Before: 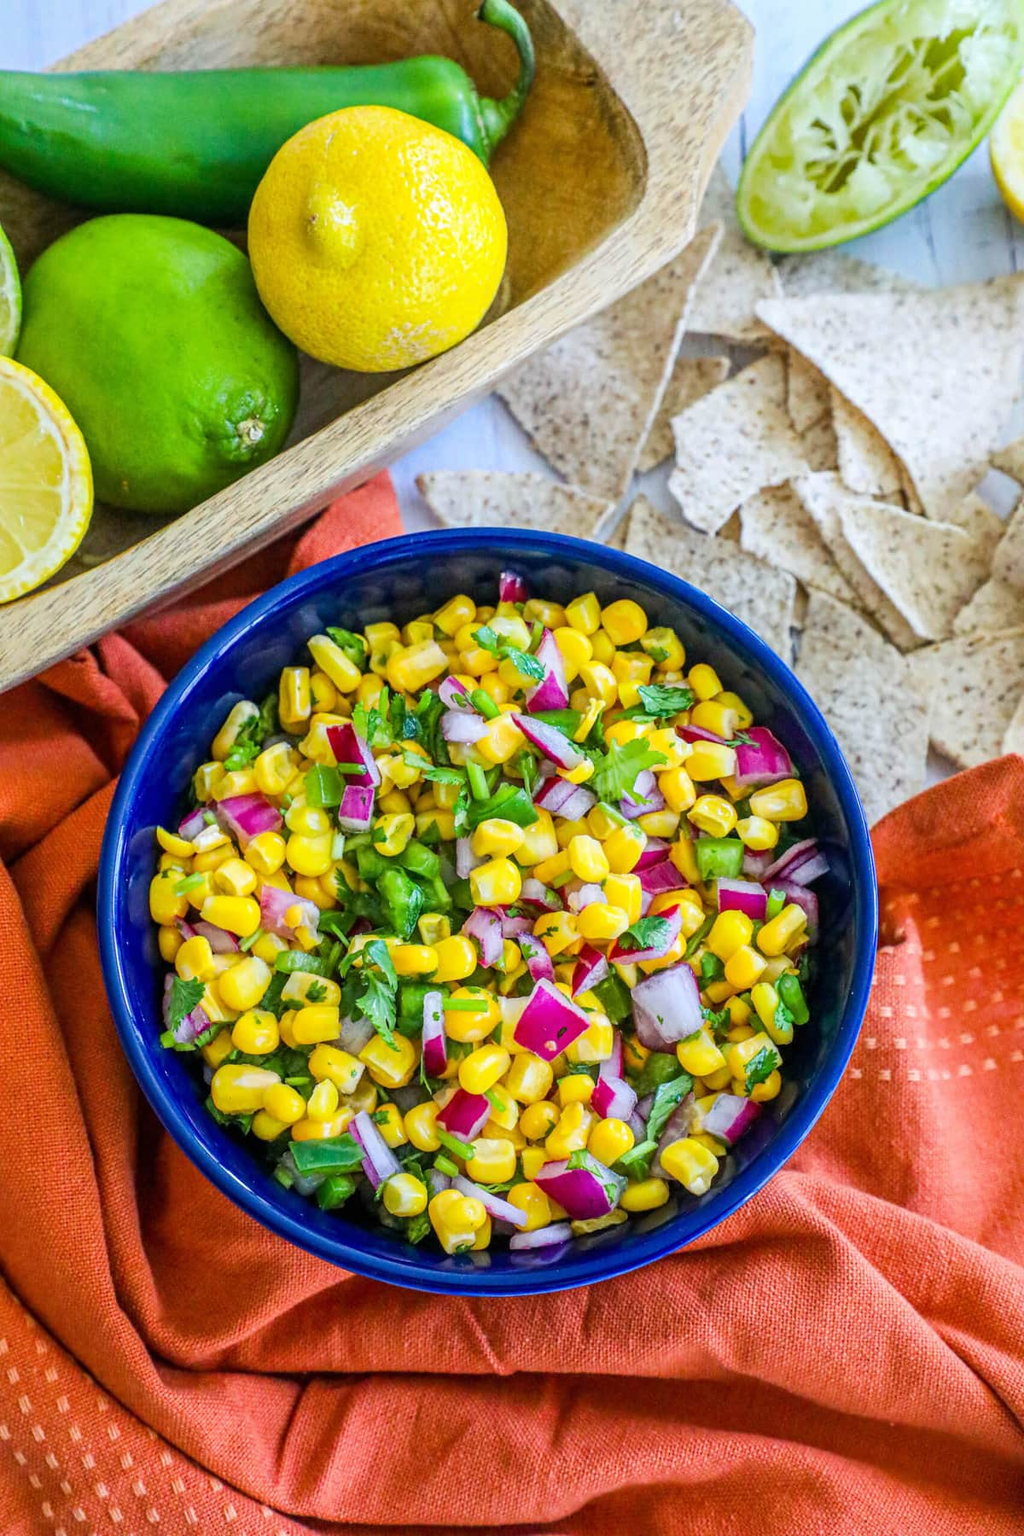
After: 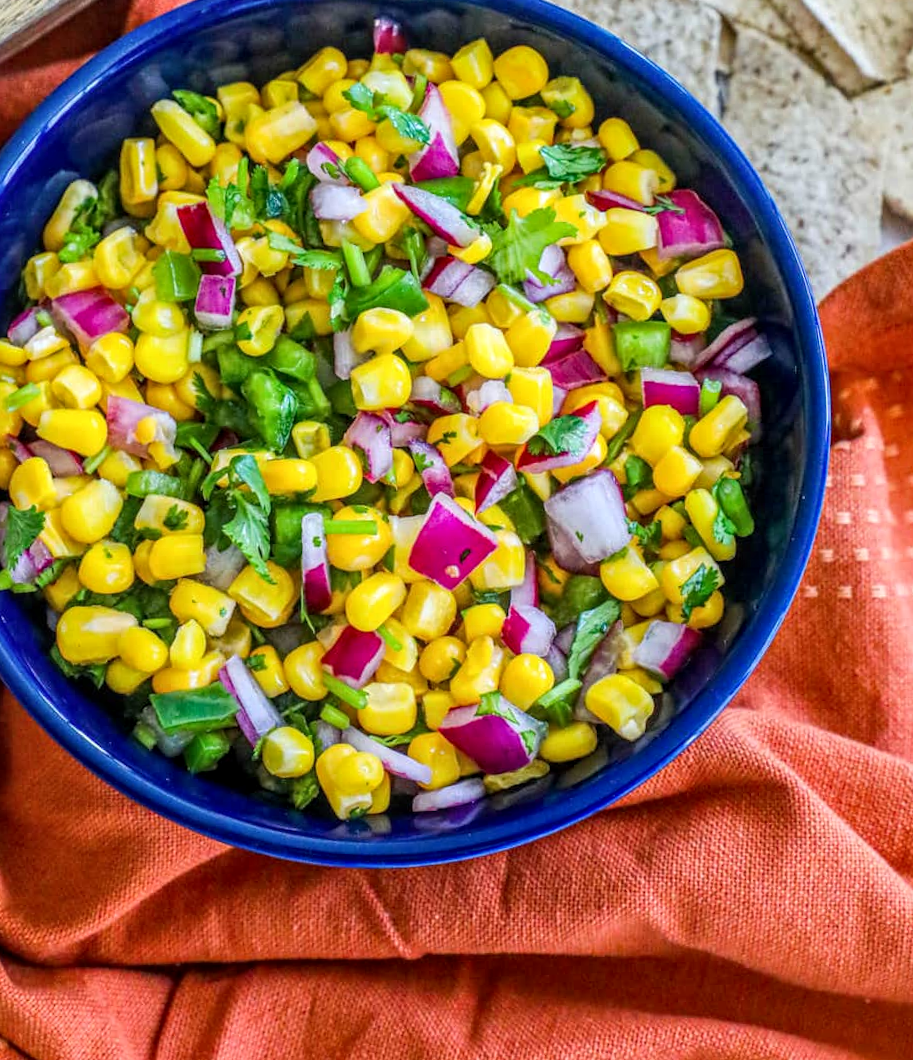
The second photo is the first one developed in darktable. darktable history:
crop and rotate: left 17.299%, top 35.115%, right 7.015%, bottom 1.024%
local contrast: on, module defaults
rotate and perspective: rotation -2°, crop left 0.022, crop right 0.978, crop top 0.049, crop bottom 0.951
